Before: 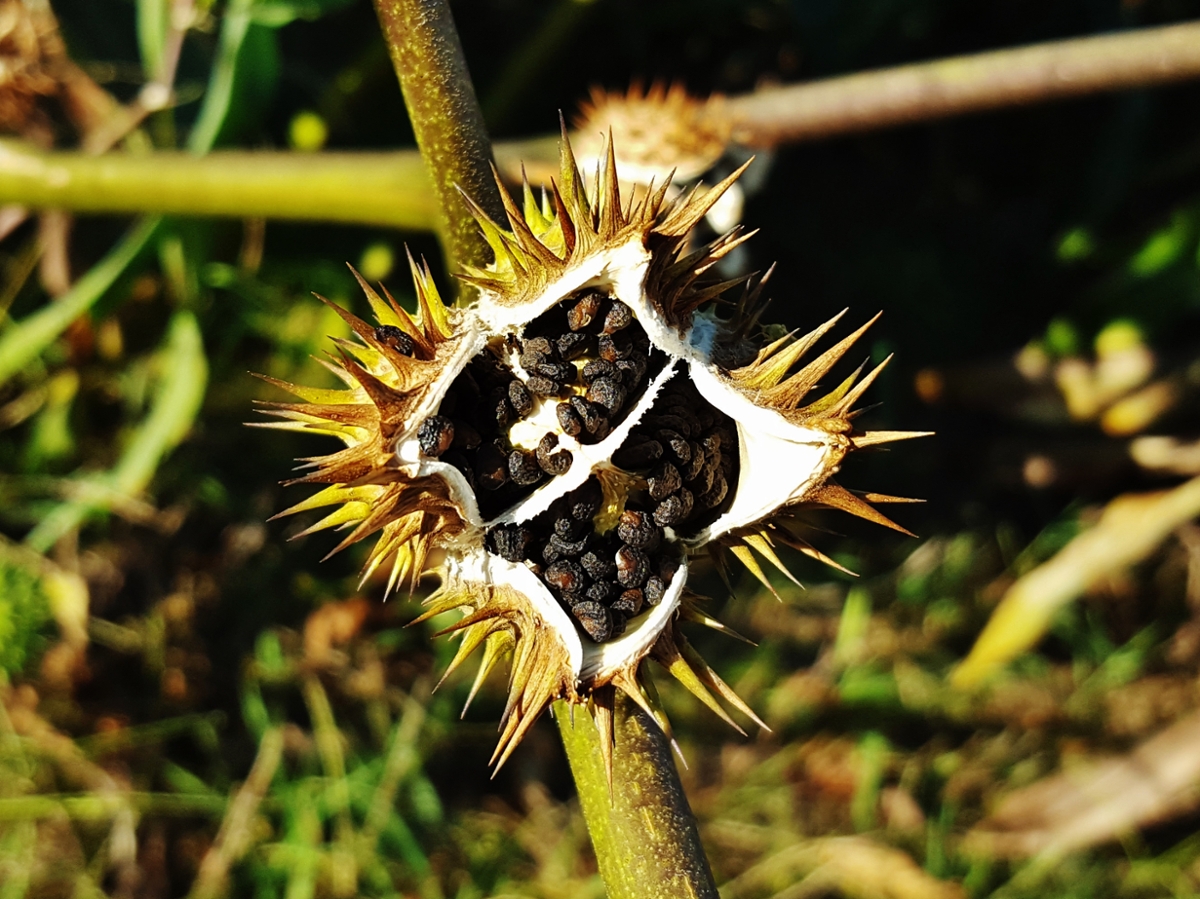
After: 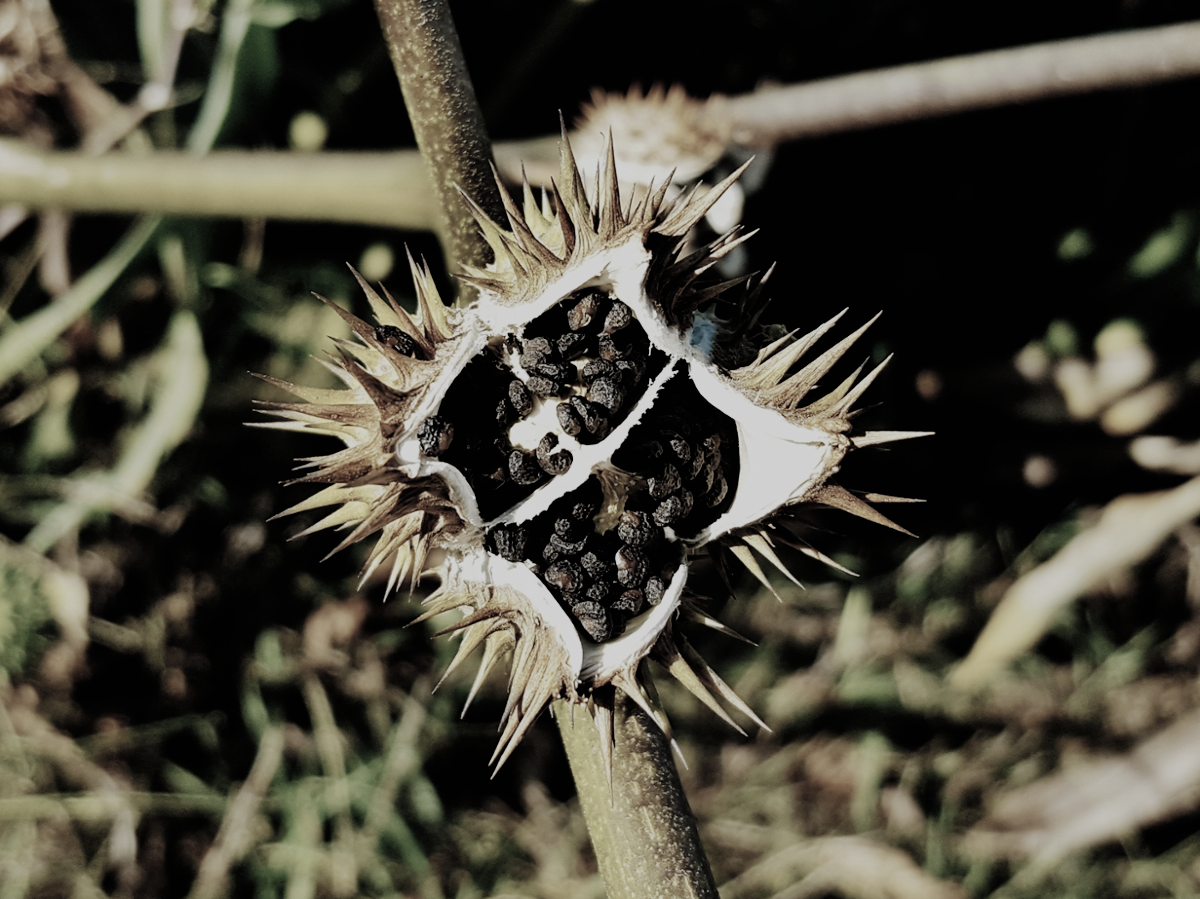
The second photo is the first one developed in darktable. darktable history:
color zones: curves: ch1 [(0.238, 0.163) (0.476, 0.2) (0.733, 0.322) (0.848, 0.134)]
exposure: compensate highlight preservation false
filmic rgb: black relative exposure -7.28 EV, white relative exposure 5.07 EV, hardness 3.21, add noise in highlights 0.002, preserve chrominance no, color science v3 (2019), use custom middle-gray values true, contrast in highlights soft
